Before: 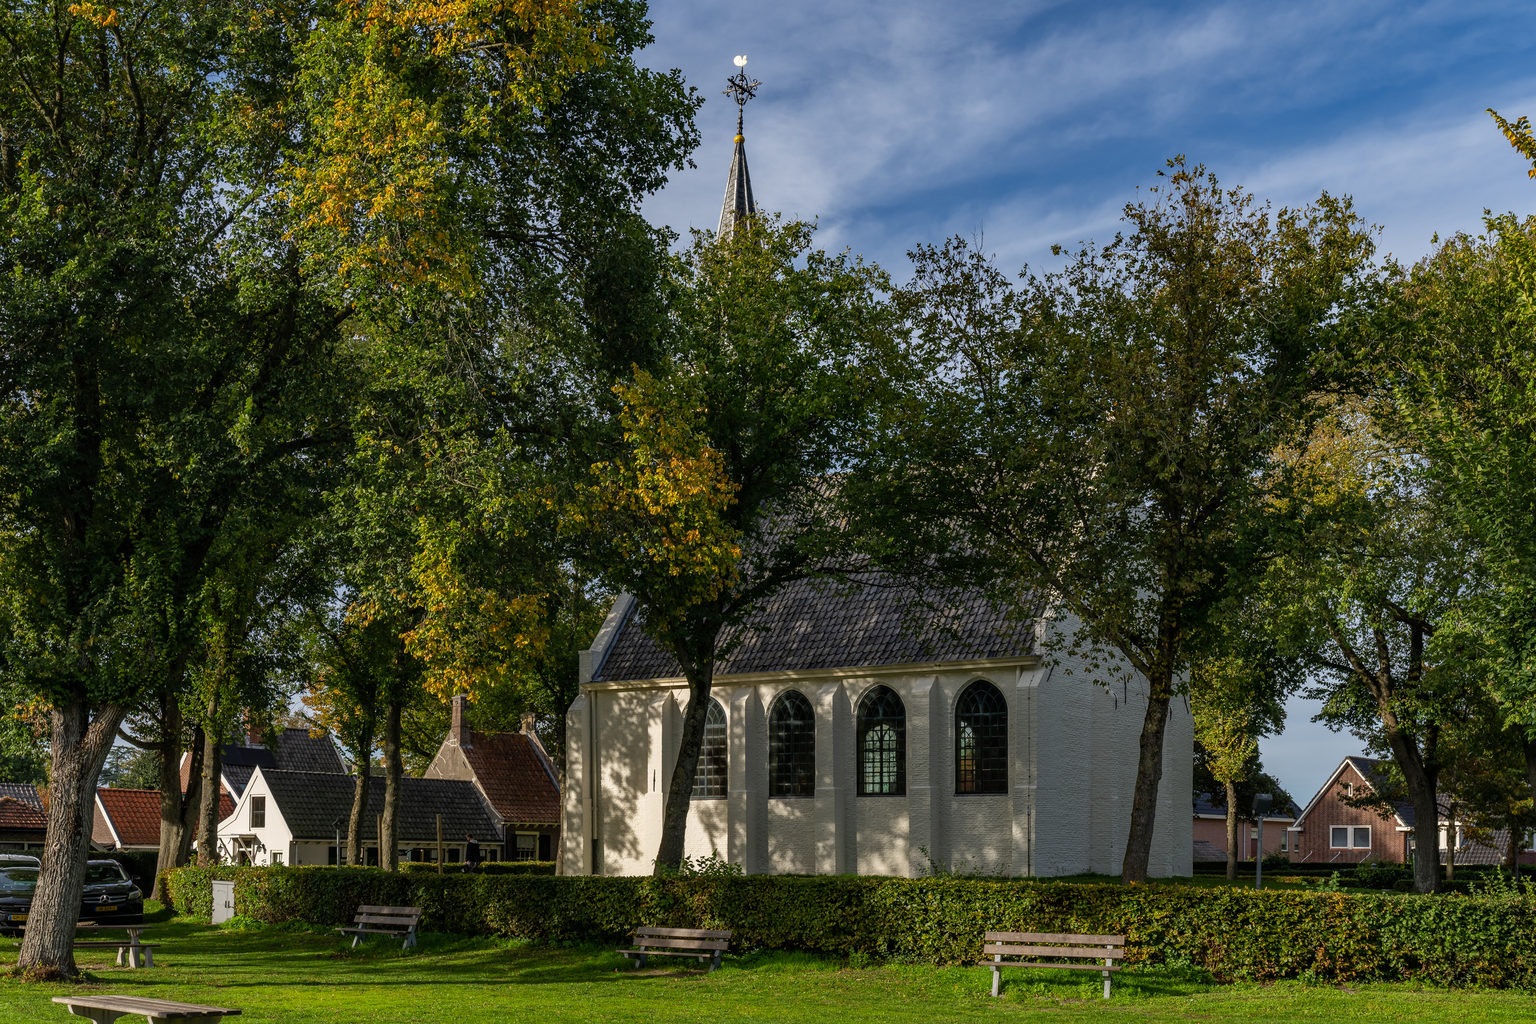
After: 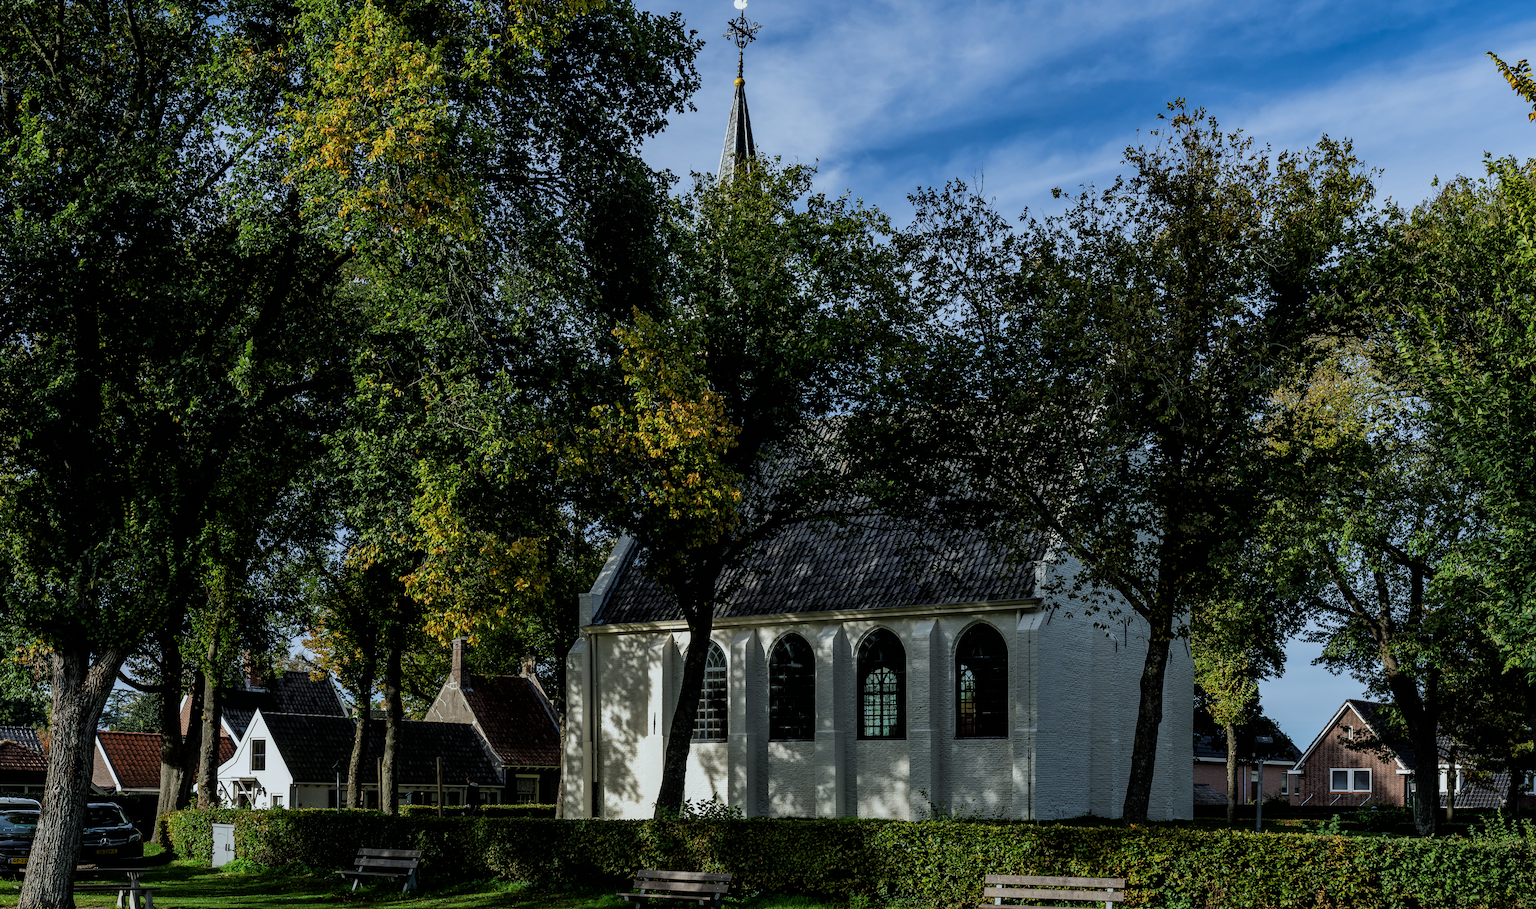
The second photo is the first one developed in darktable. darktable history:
crop and rotate: top 5.609%, bottom 5.609%
color calibration: illuminant Planckian (black body), x 0.375, y 0.373, temperature 4117 K
filmic rgb: black relative exposure -5 EV, white relative exposure 3.5 EV, hardness 3.19, contrast 1.2, highlights saturation mix -50%
